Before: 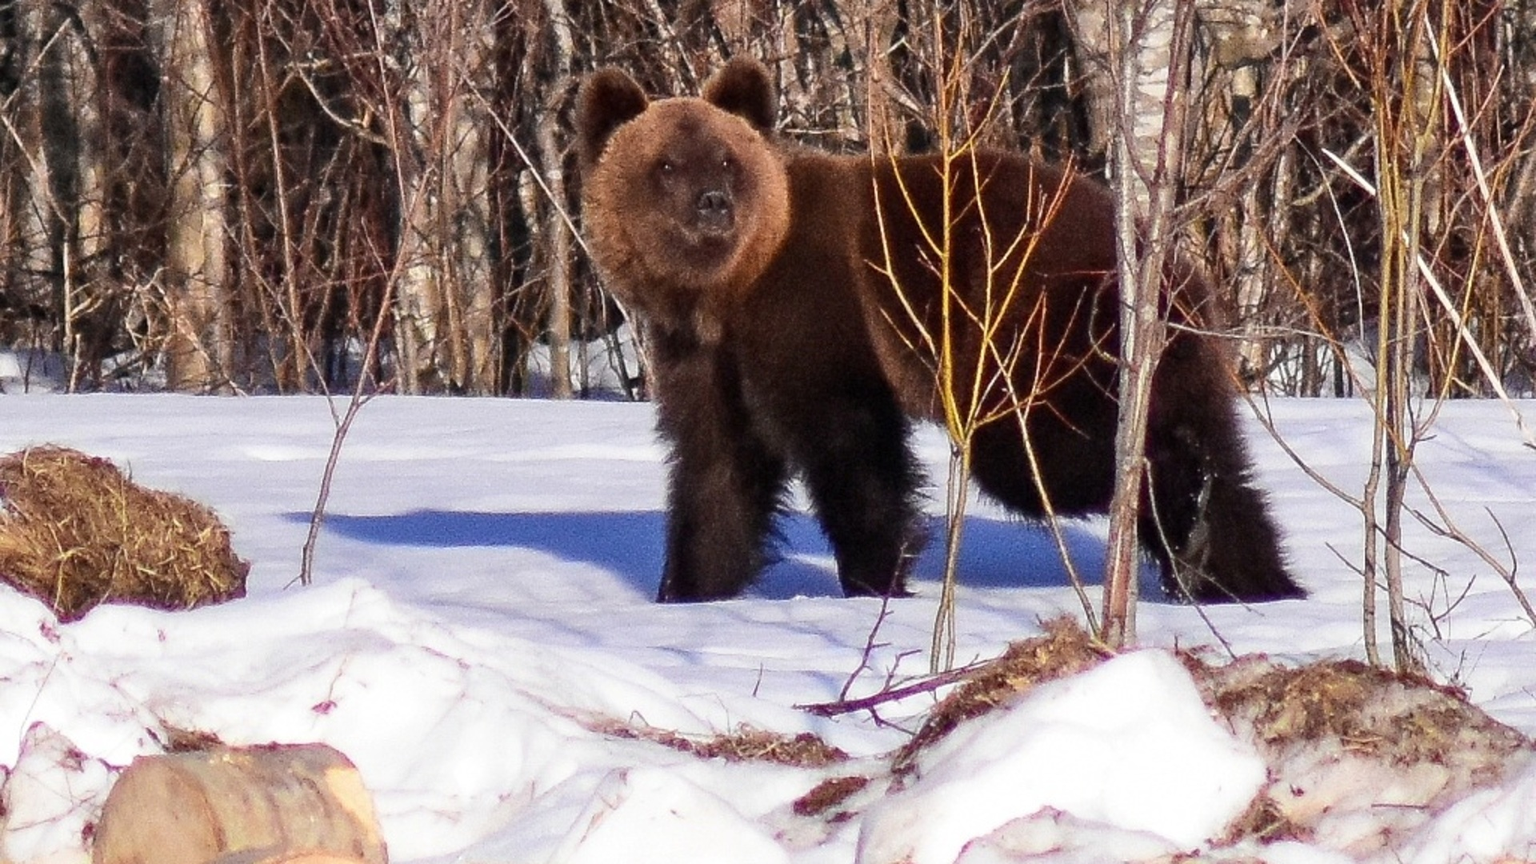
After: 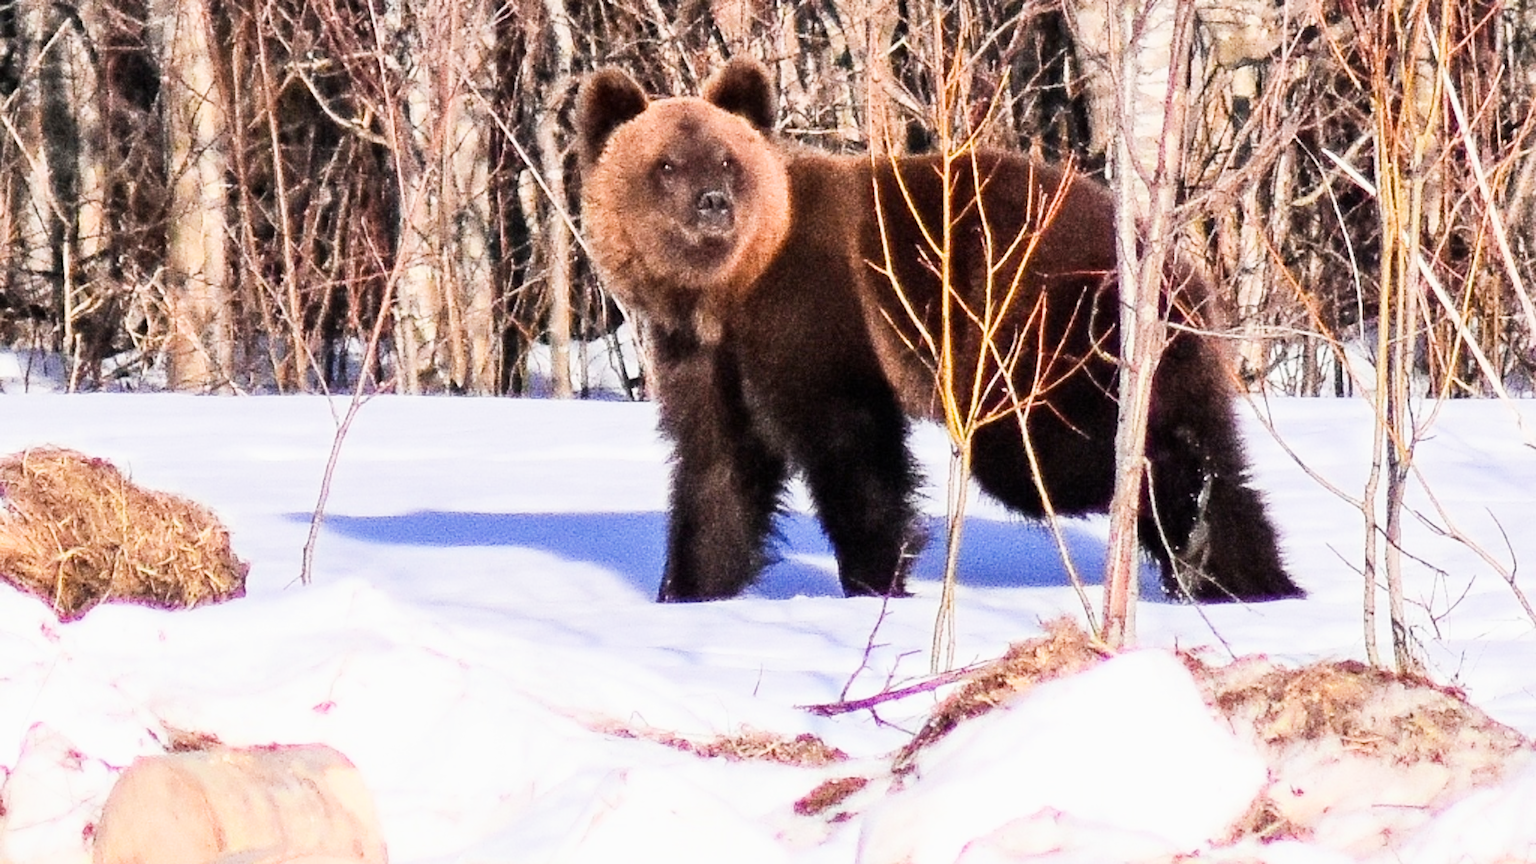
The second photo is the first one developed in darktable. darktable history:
exposure: exposure 1.5 EV, compensate highlight preservation false
tone equalizer: on, module defaults
filmic rgb: black relative exposure -7.5 EV, white relative exposure 5 EV, hardness 3.31, contrast 1.3, contrast in shadows safe
